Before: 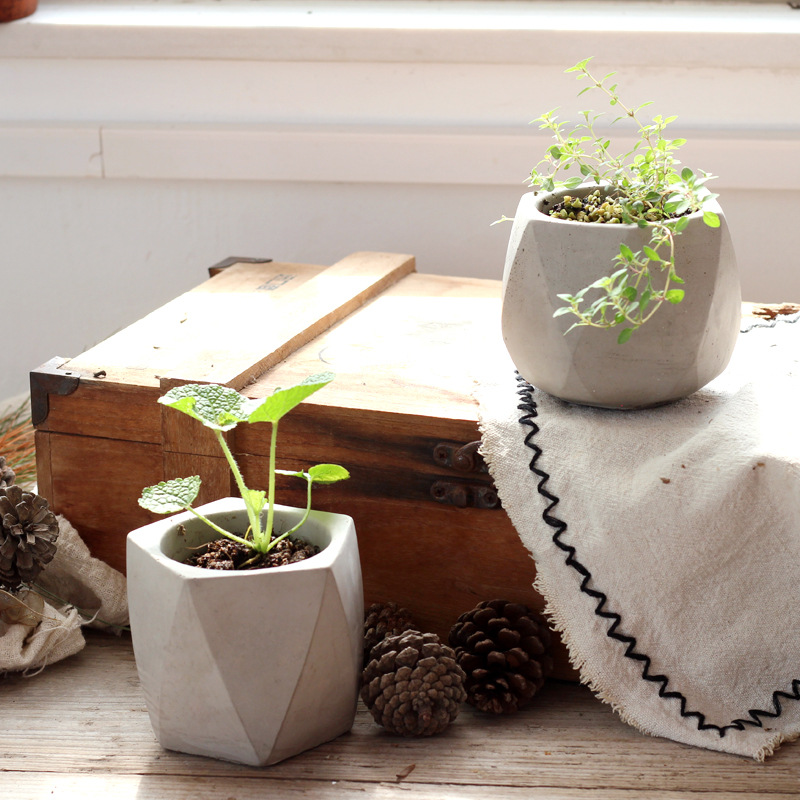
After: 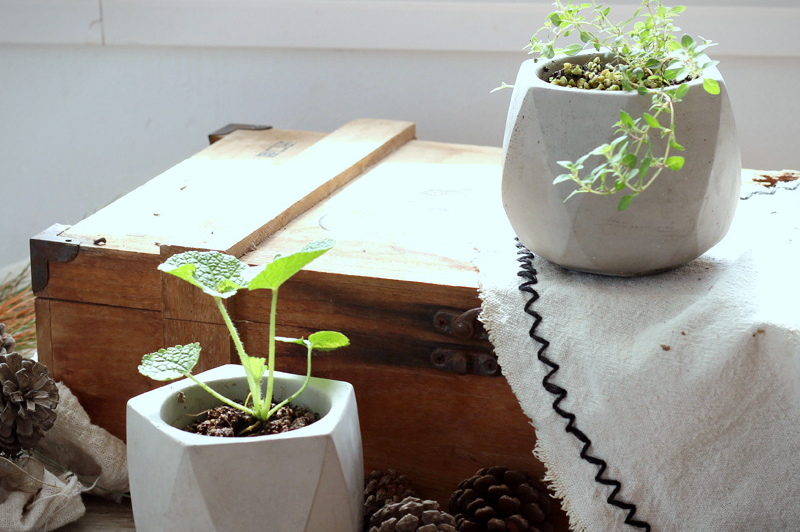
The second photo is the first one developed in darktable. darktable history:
haze removal: strength 0.02, distance 0.25, compatibility mode true, adaptive false
white balance: red 0.925, blue 1.046
vignetting: fall-off start 100%, brightness -0.282, width/height ratio 1.31
crop: top 16.727%, bottom 16.727%
